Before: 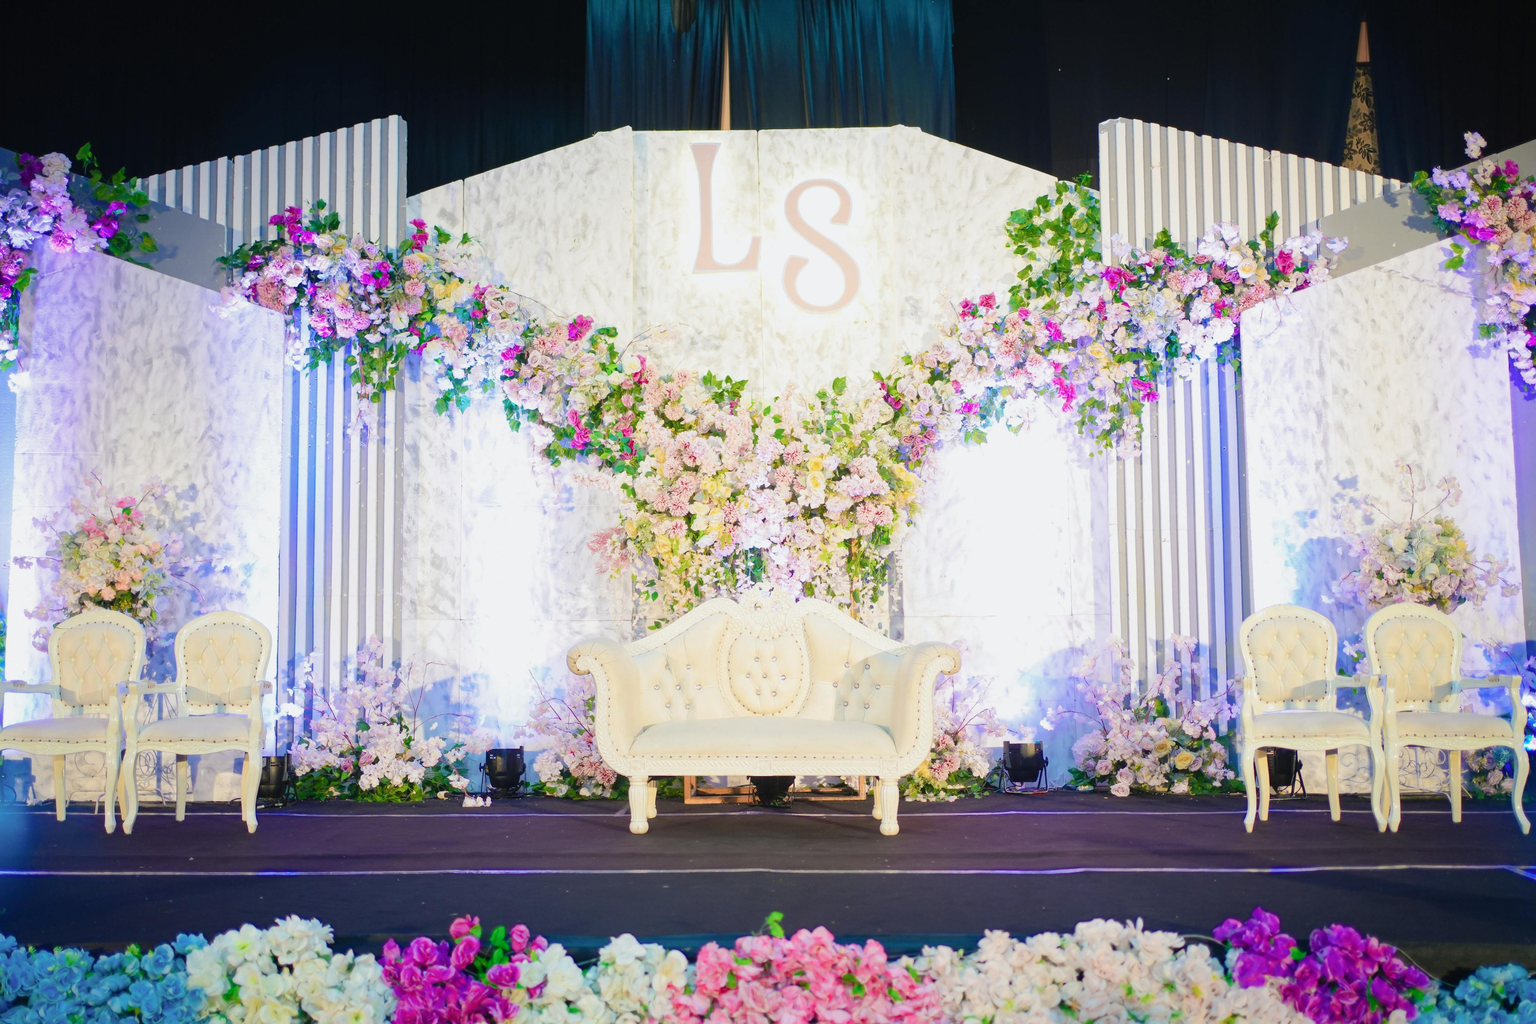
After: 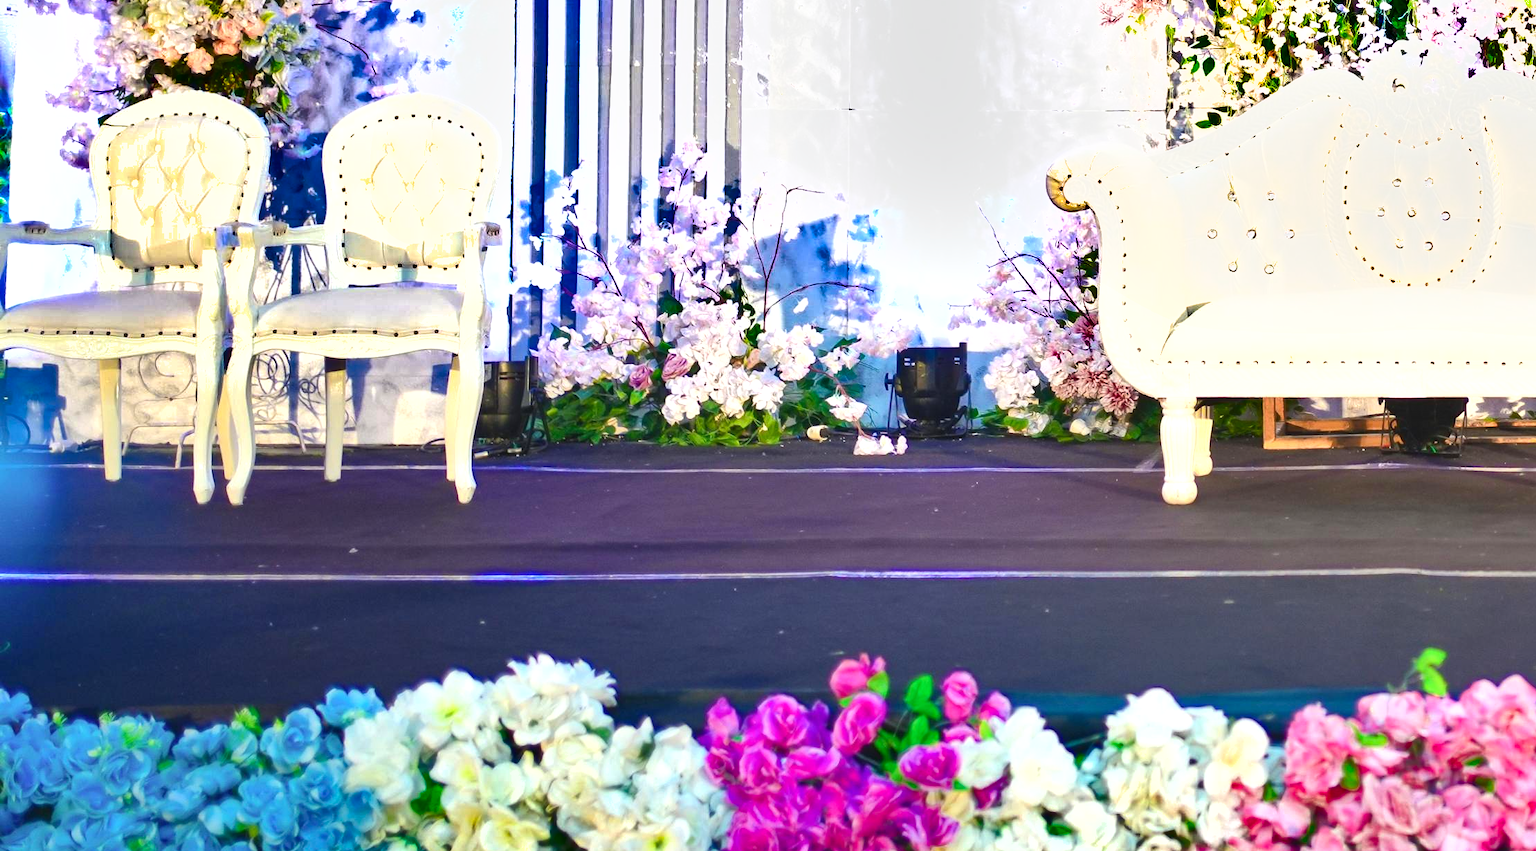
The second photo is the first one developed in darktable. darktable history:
exposure: black level correction 0, exposure 0.878 EV, compensate exposure bias true, compensate highlight preservation false
crop and rotate: top 54.771%, right 45.809%, bottom 0.156%
shadows and highlights: white point adjustment -3.54, highlights -63.77, soften with gaussian
